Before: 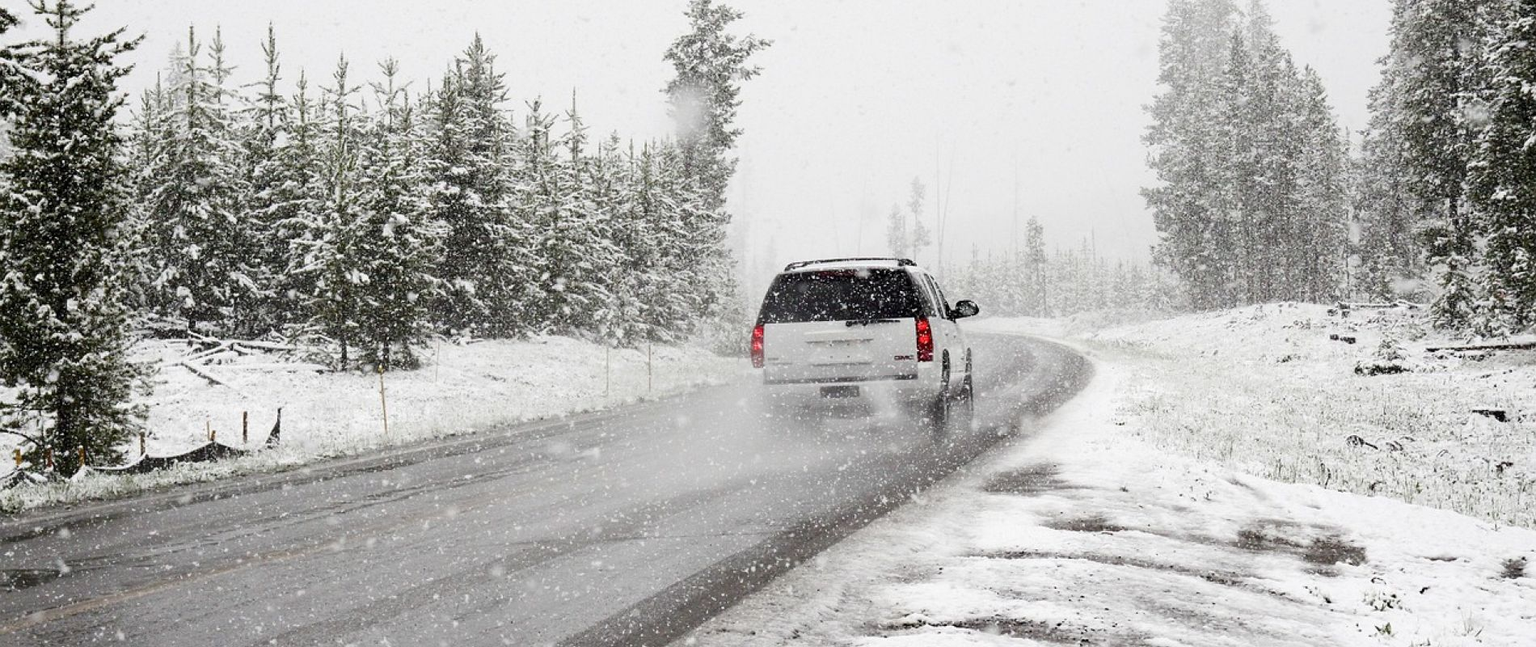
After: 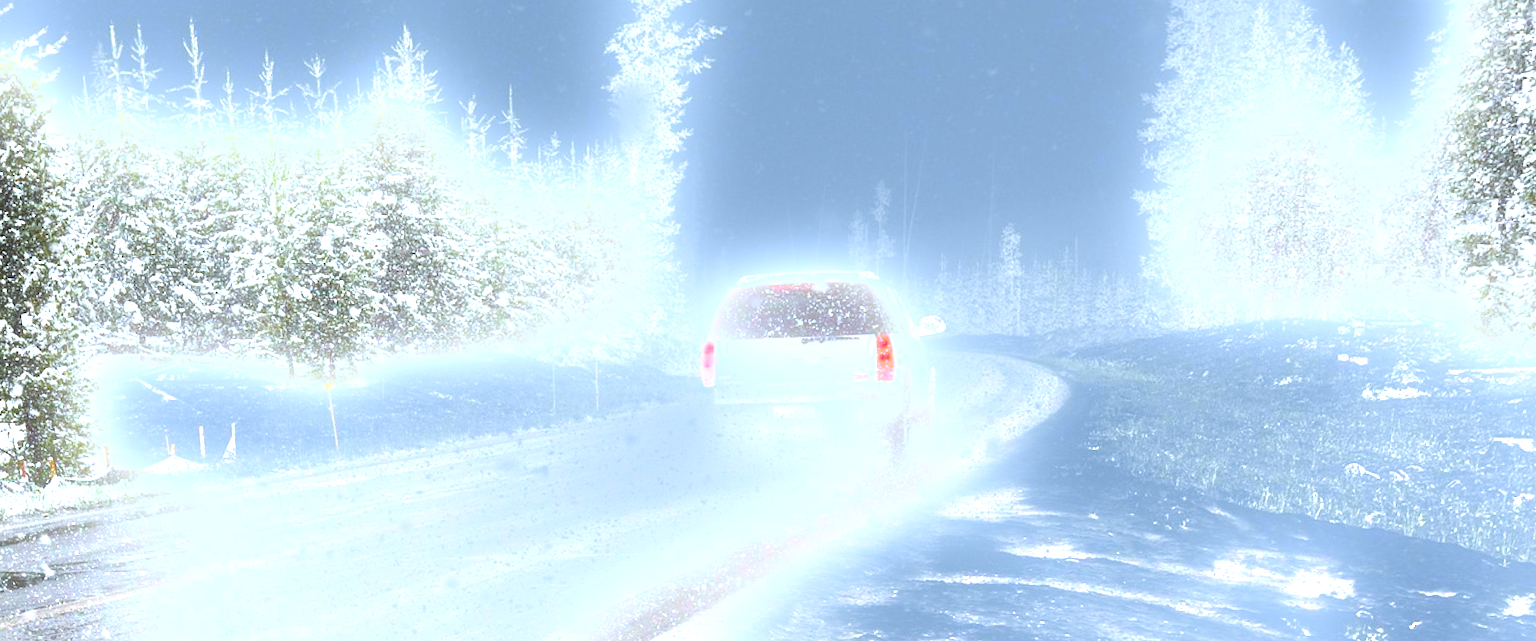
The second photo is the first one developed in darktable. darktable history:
white balance: red 0.924, blue 1.095
exposure: black level correction 0, exposure 1.9 EV, compensate highlight preservation false
color balance rgb: perceptual saturation grading › global saturation 20%, global vibrance 20%
bloom: size 9%, threshold 100%, strength 7%
rotate and perspective: rotation 0.062°, lens shift (vertical) 0.115, lens shift (horizontal) -0.133, crop left 0.047, crop right 0.94, crop top 0.061, crop bottom 0.94
